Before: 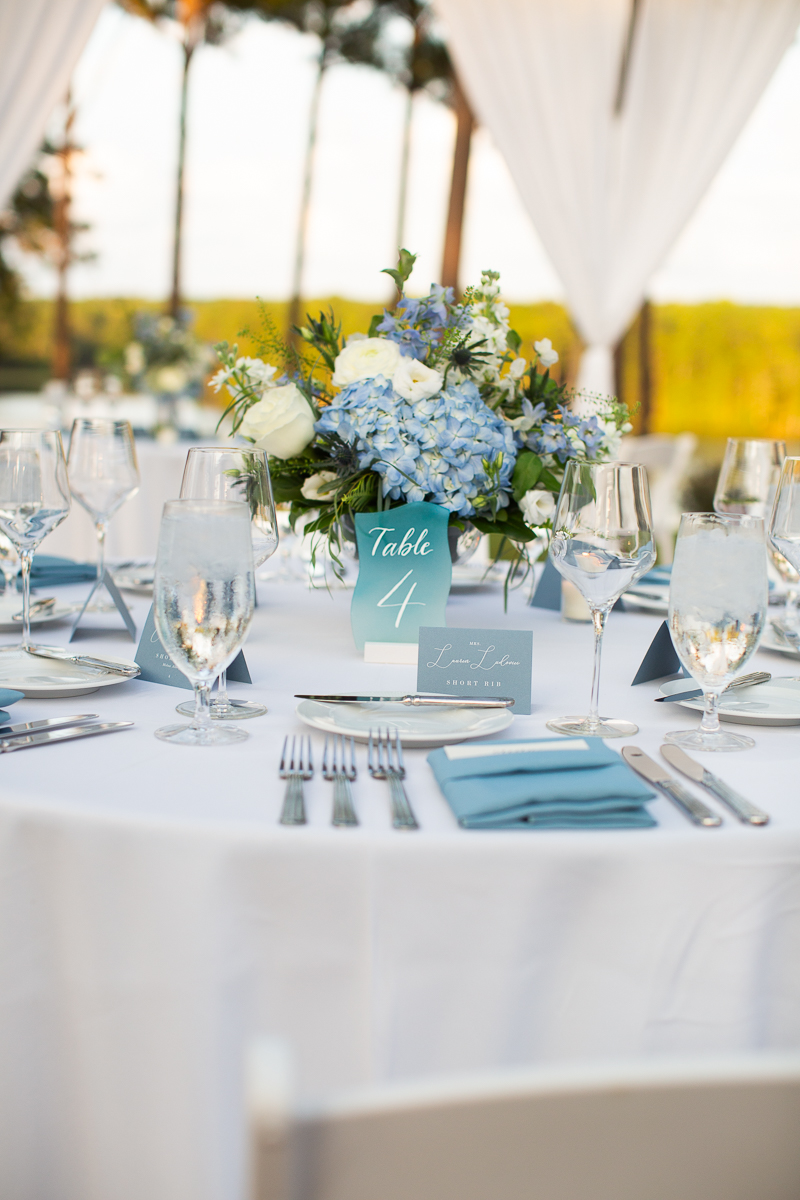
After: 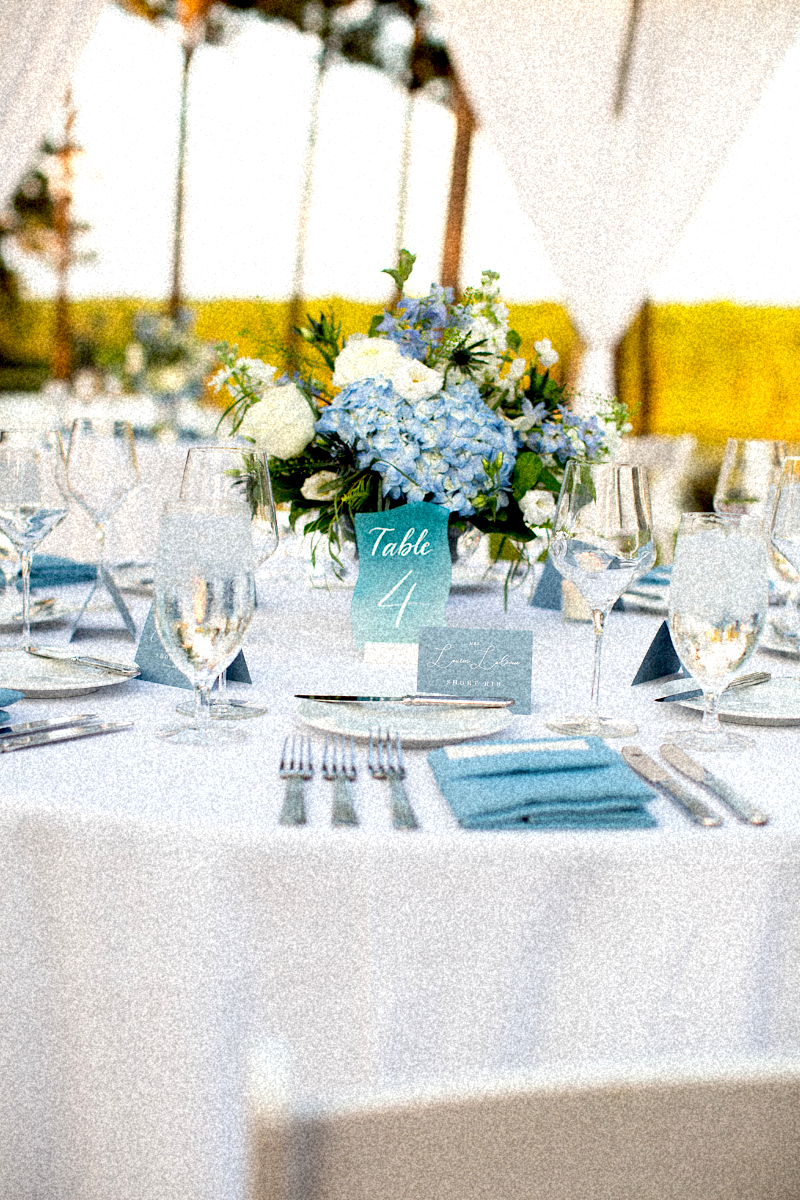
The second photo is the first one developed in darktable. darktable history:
white balance: red 1, blue 1
grain: coarseness 46.9 ISO, strength 50.21%, mid-tones bias 0%
exposure: black level correction 0.031, exposure 0.304 EV, compensate highlight preservation false
